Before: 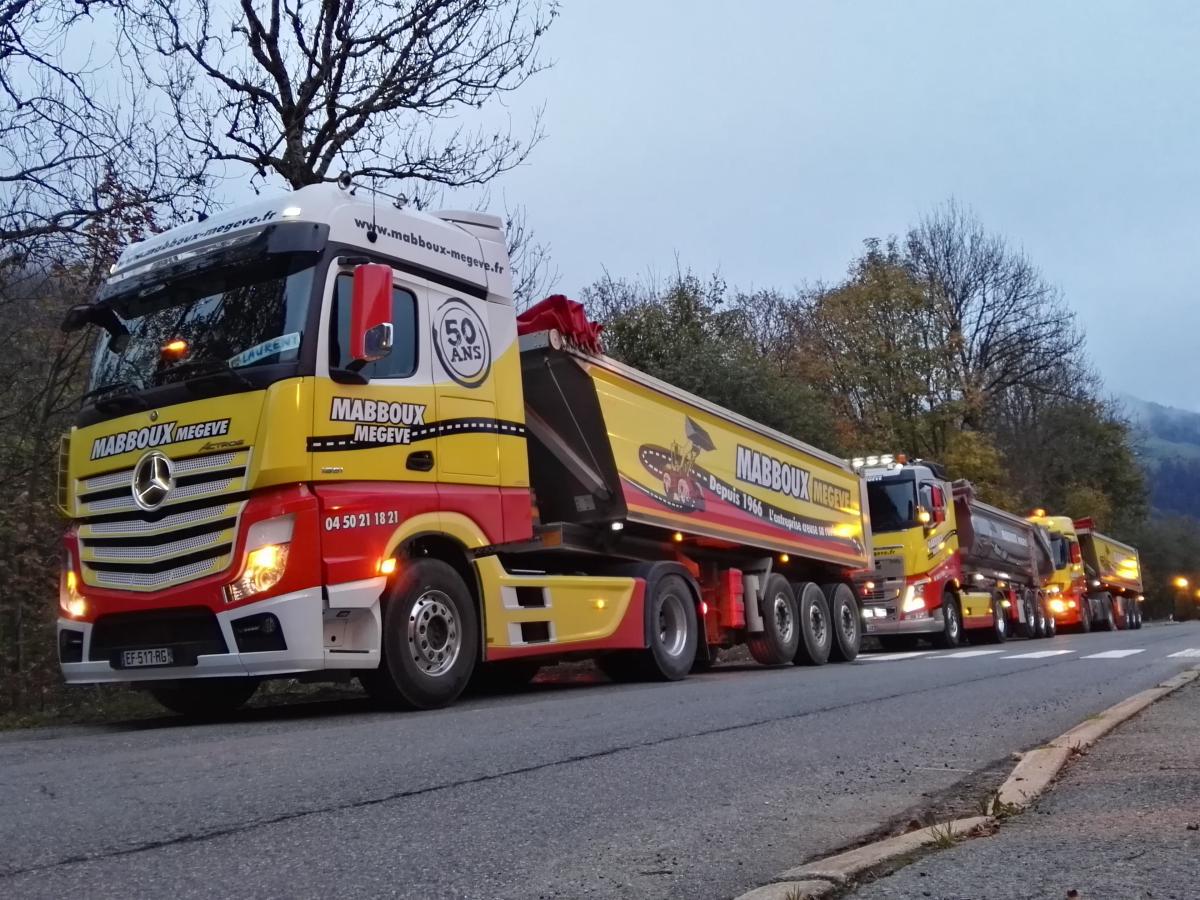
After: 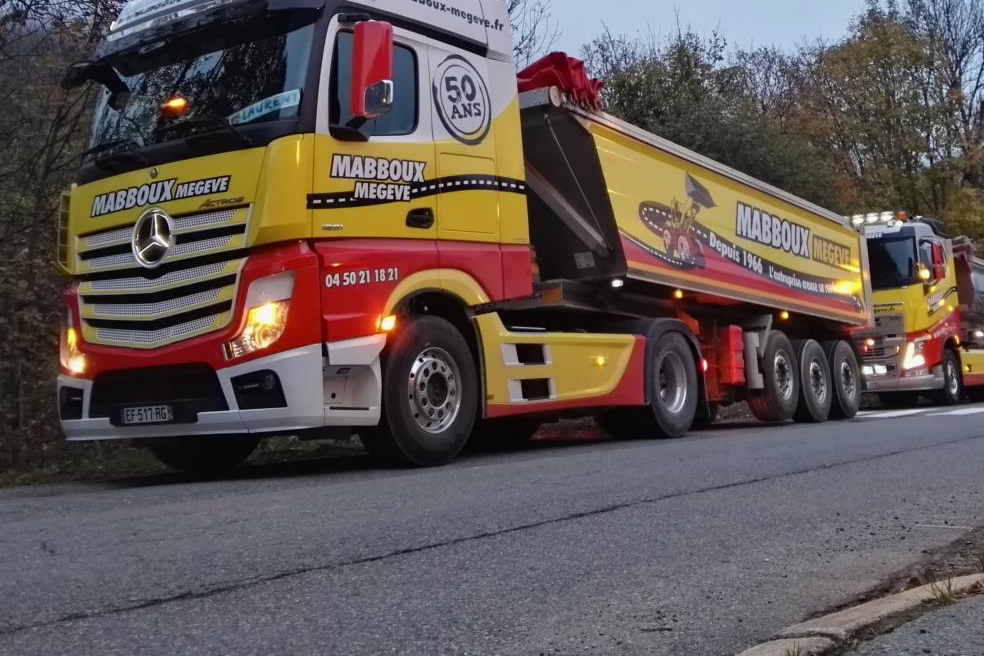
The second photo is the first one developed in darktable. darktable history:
crop: top 27.032%, right 17.943%
exposure: exposure -0.066 EV, compensate highlight preservation false
